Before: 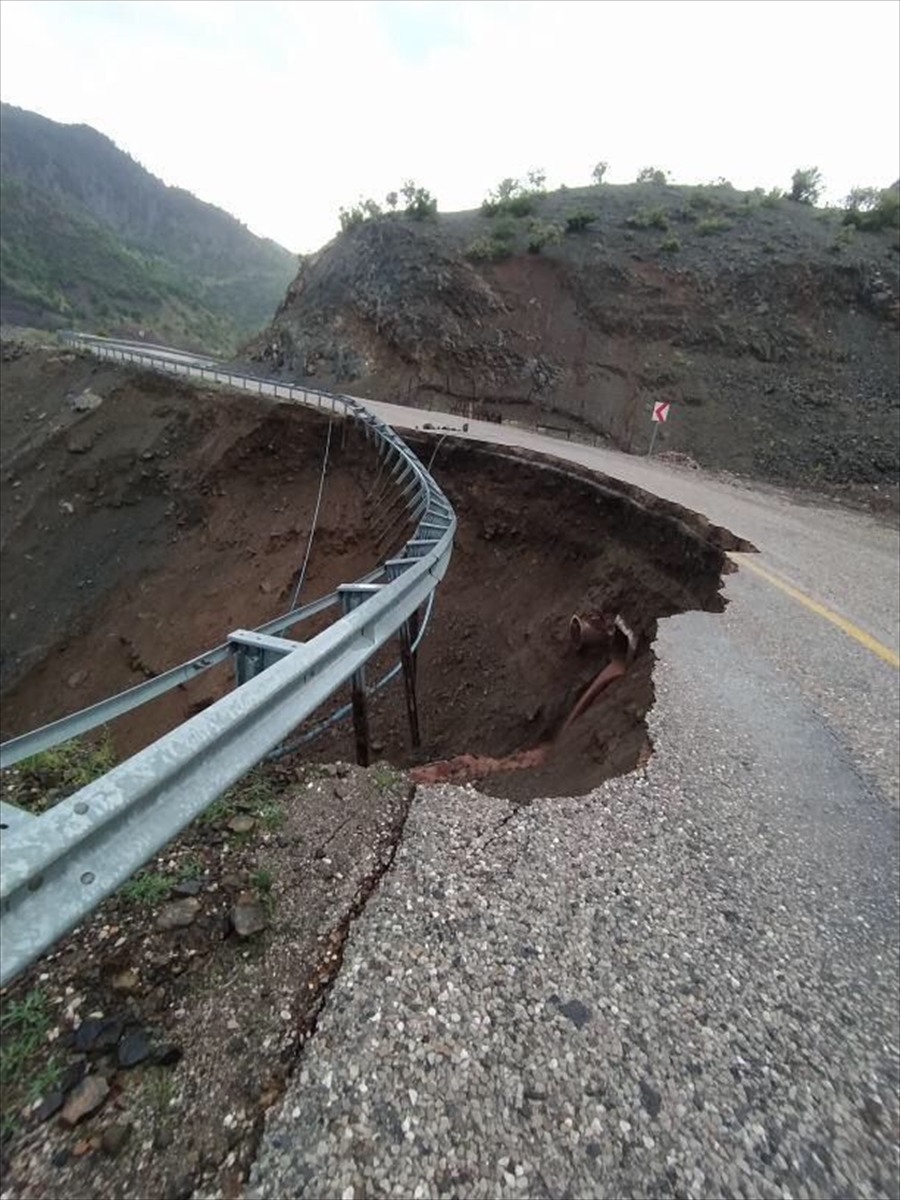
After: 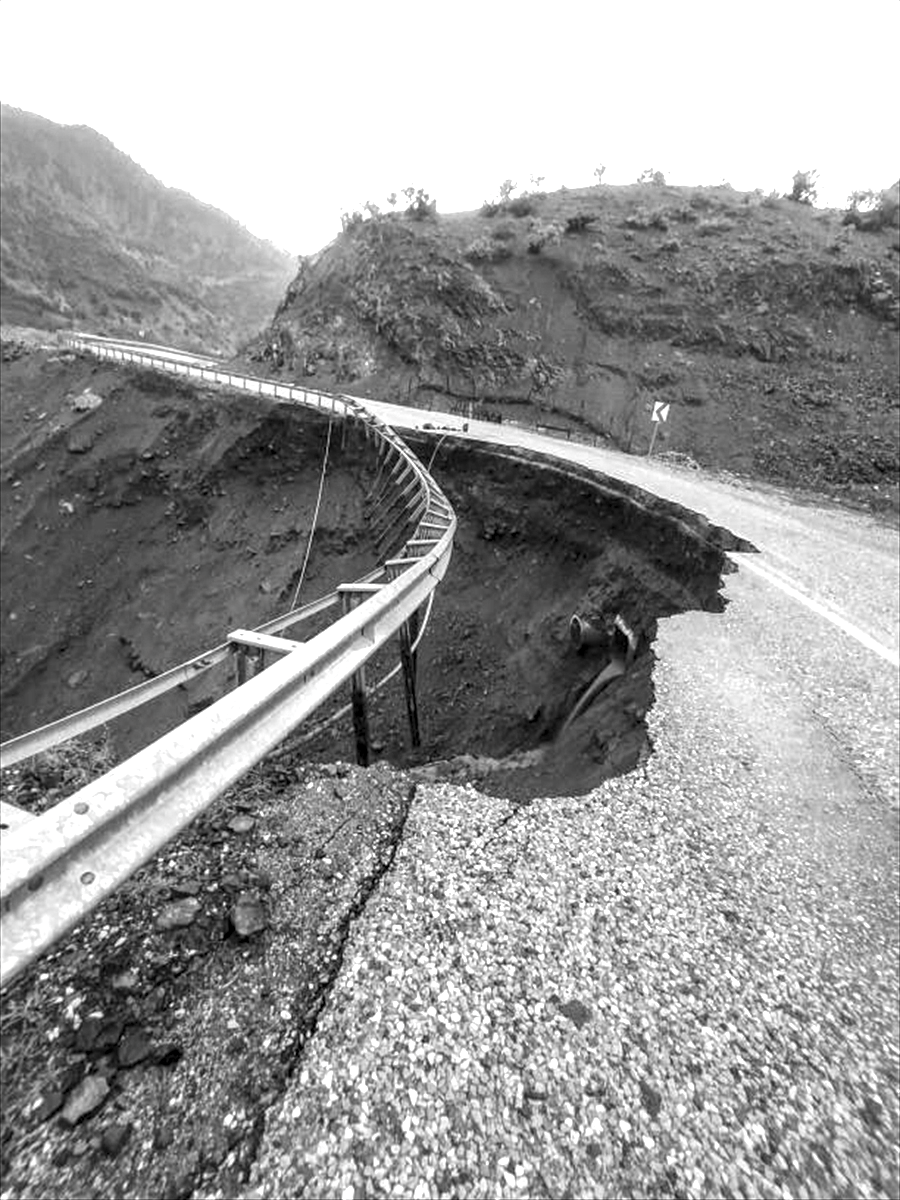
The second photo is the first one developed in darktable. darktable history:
exposure: black level correction 0, exposure 1.001 EV, compensate exposure bias true, compensate highlight preservation false
local contrast: highlights 26%, detail 150%
contrast brightness saturation: saturation -0.991
